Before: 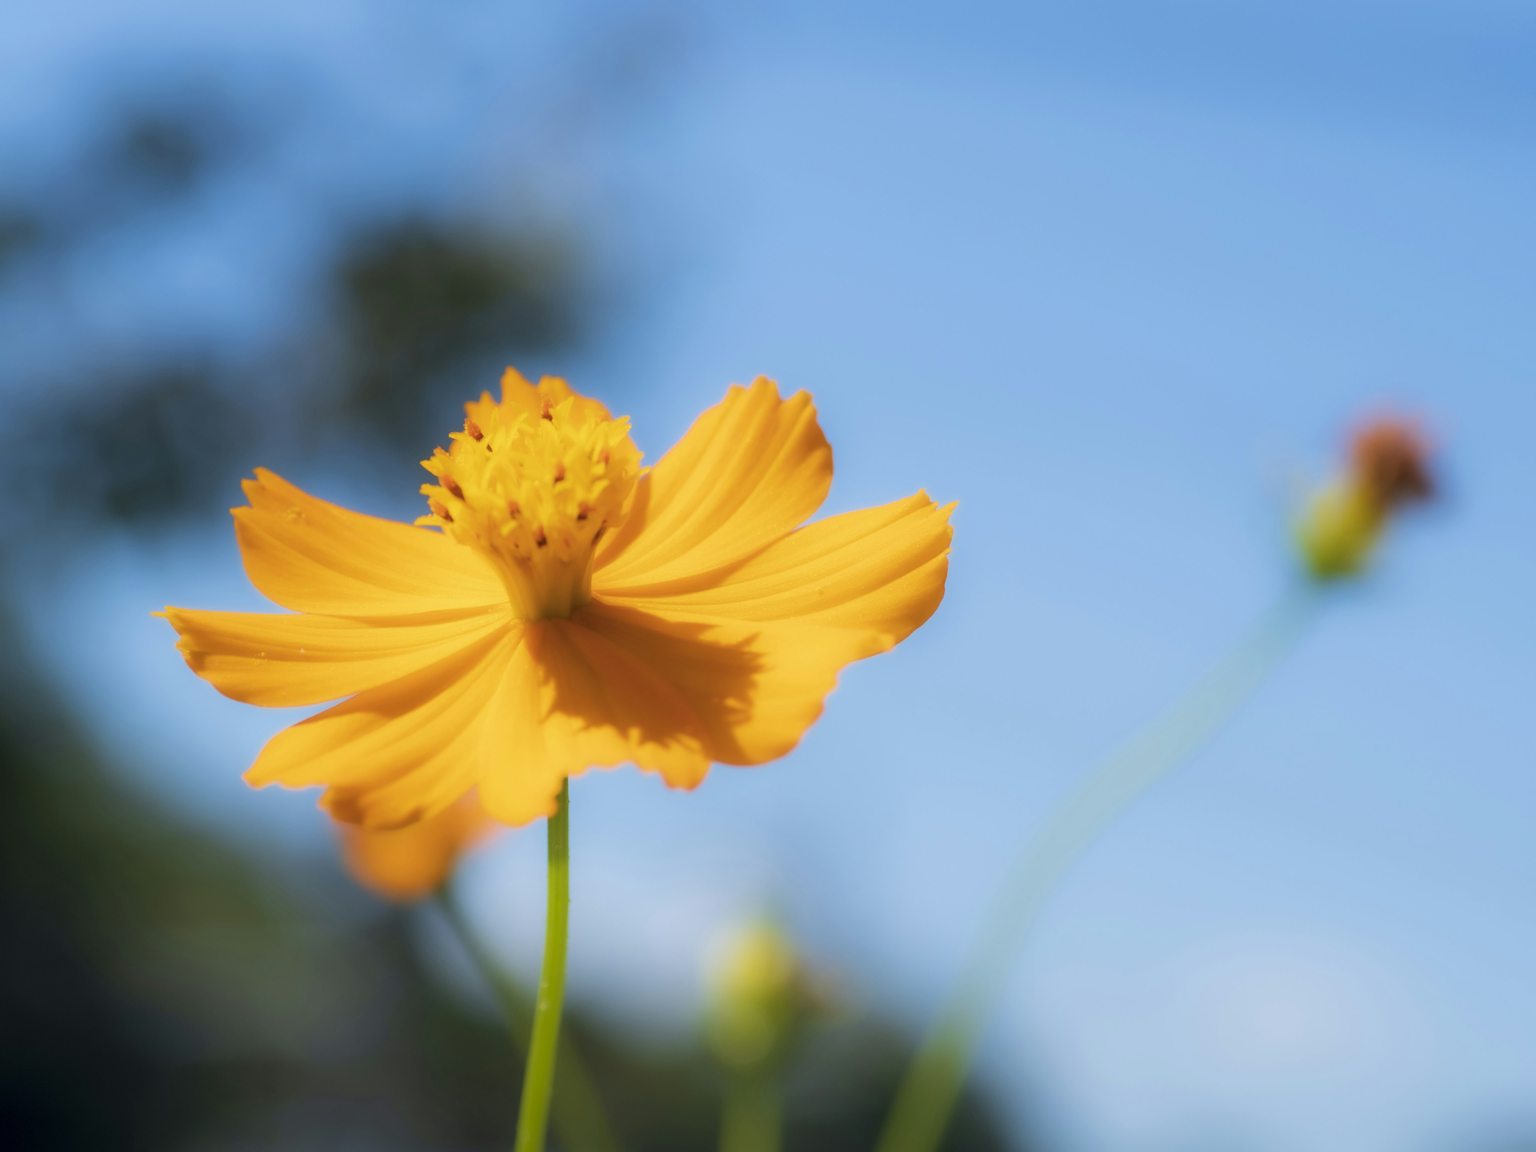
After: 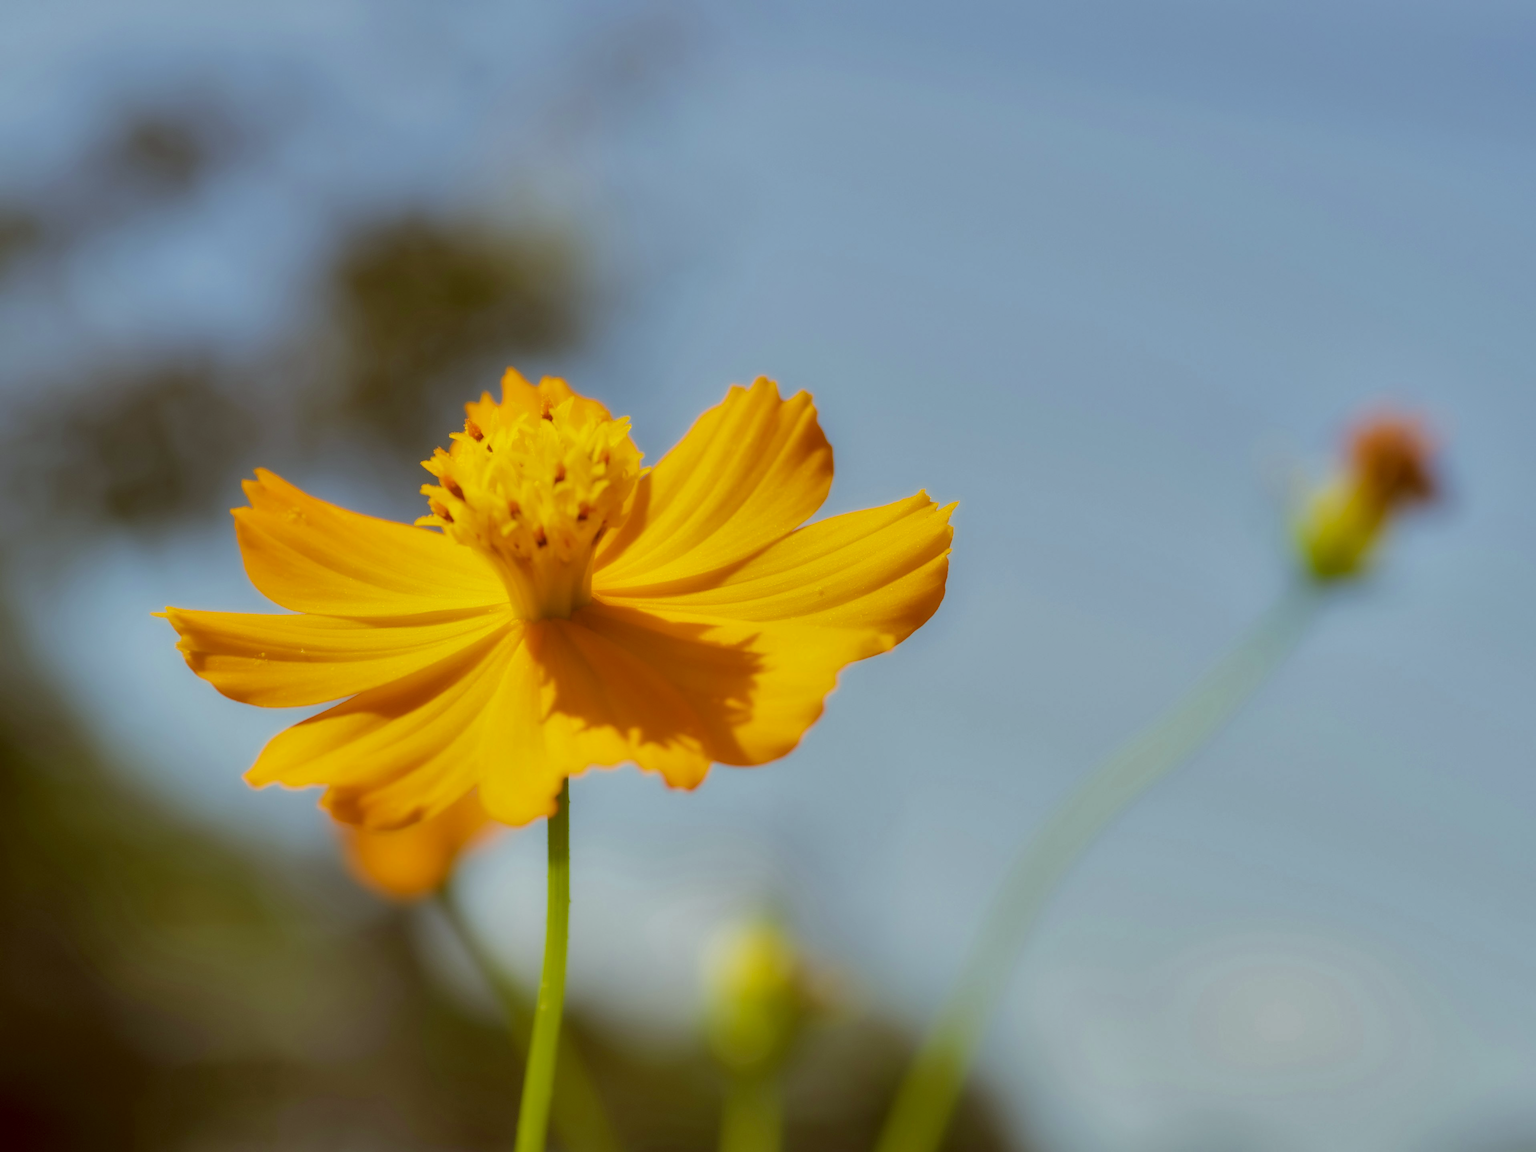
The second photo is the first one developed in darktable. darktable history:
color correction: highlights a* -5.94, highlights b* 9.48, shadows a* 10.12, shadows b* 23.94
shadows and highlights: radius 118.69, shadows 42.21, highlights -61.56, soften with gaussian
